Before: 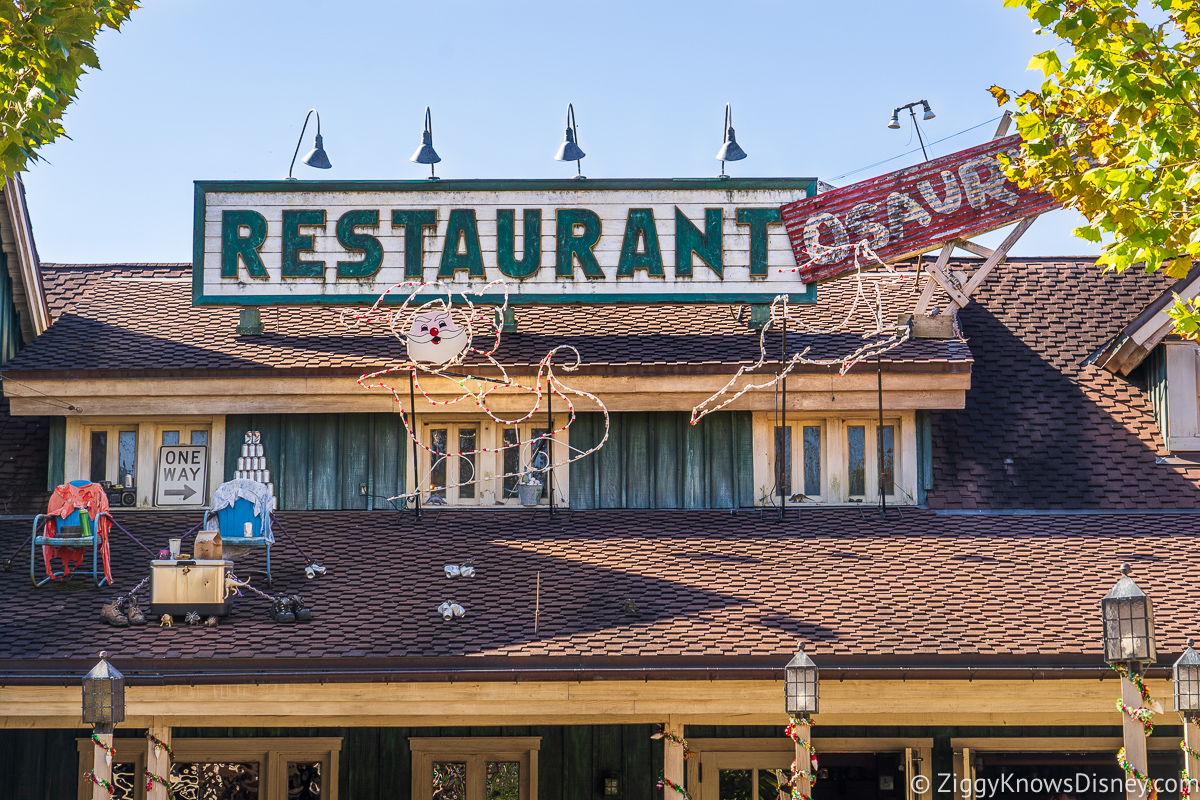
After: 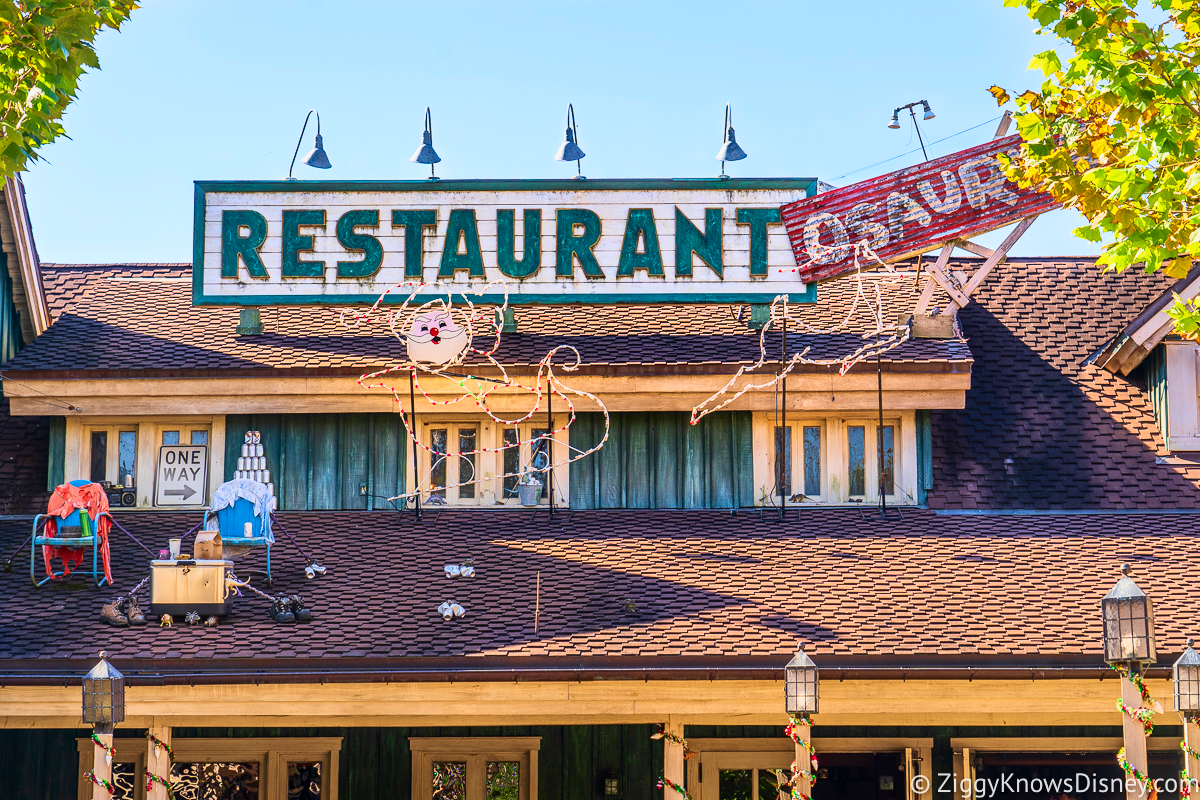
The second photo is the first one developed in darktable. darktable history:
contrast brightness saturation: contrast 0.04, saturation 0.07
tone curve: curves: ch0 [(0, 0) (0.091, 0.077) (0.389, 0.458) (0.745, 0.82) (0.856, 0.899) (0.92, 0.938) (1, 0.973)]; ch1 [(0, 0) (0.437, 0.404) (0.5, 0.5) (0.529, 0.55) (0.58, 0.6) (0.616, 0.649) (1, 1)]; ch2 [(0, 0) (0.442, 0.415) (0.5, 0.5) (0.535, 0.557) (0.585, 0.62) (1, 1)], color space Lab, independent channels, preserve colors none
